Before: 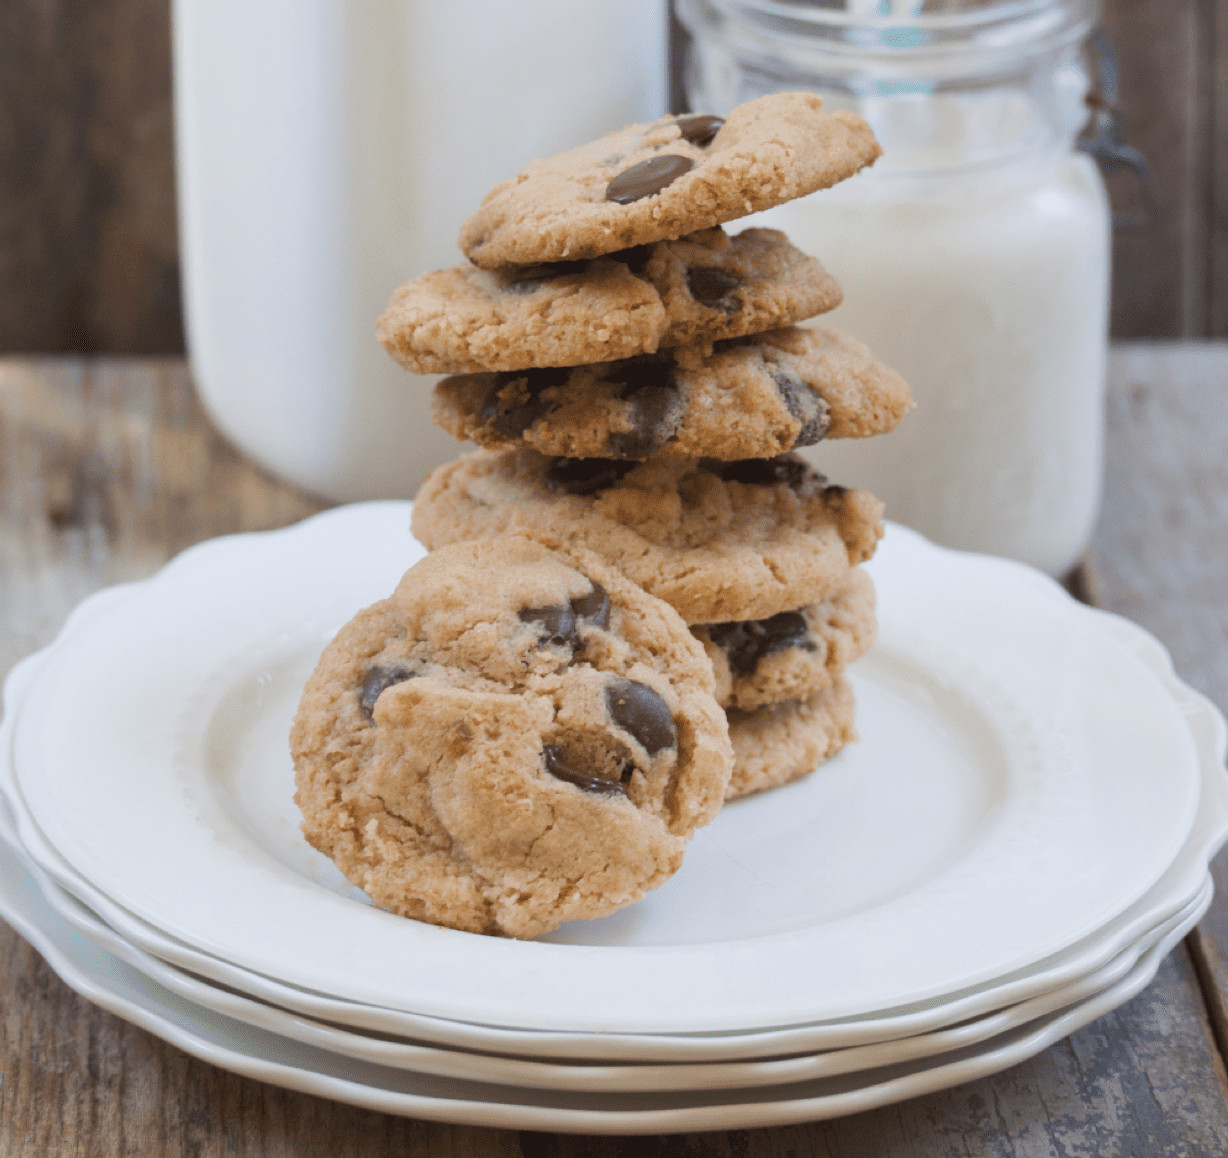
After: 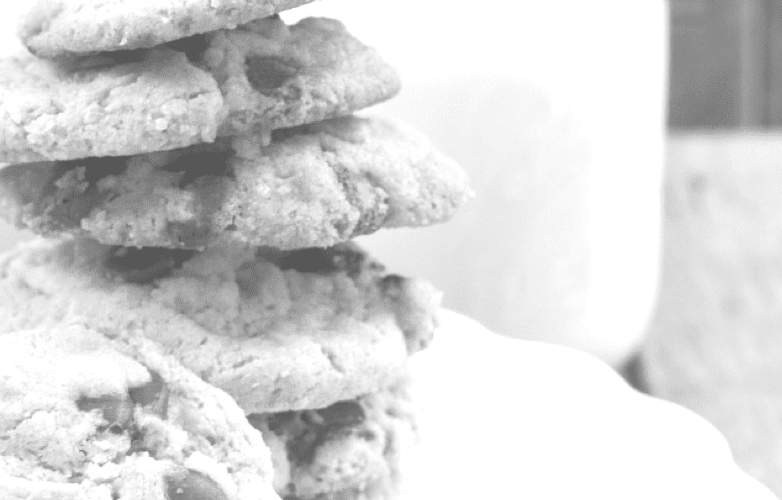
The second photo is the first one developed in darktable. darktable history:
crop: left 36.005%, top 18.293%, right 0.31%, bottom 38.444%
monochrome: a -74.22, b 78.2
colorize: hue 34.49°, saturation 35.33%, source mix 100%, lightness 55%, version 1
